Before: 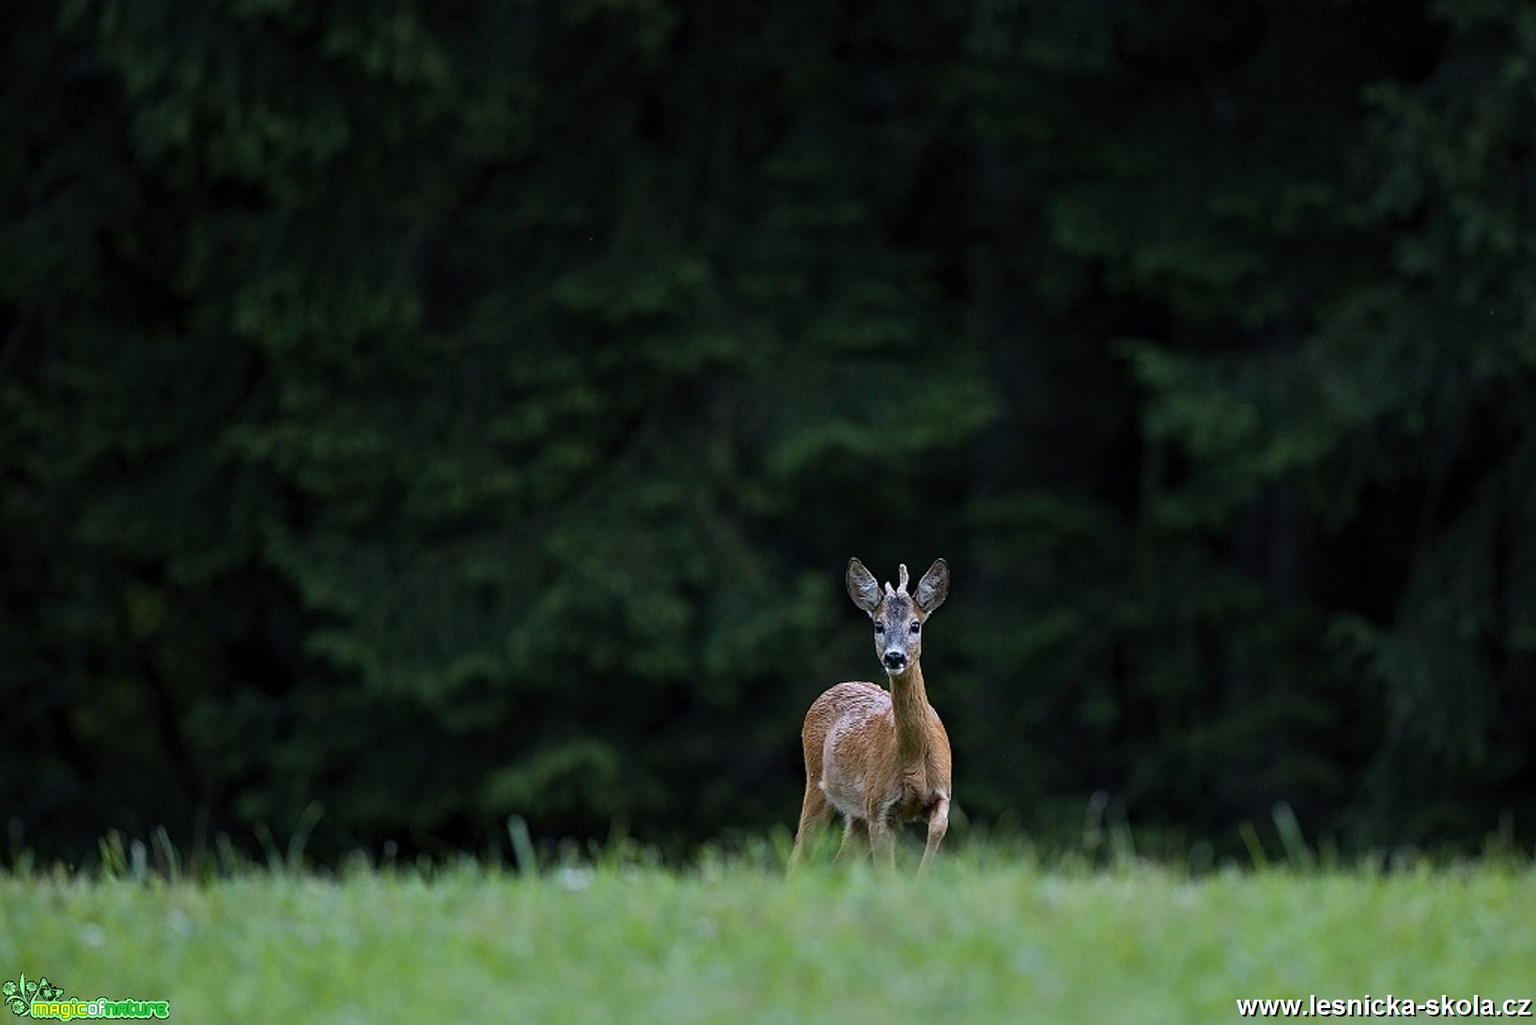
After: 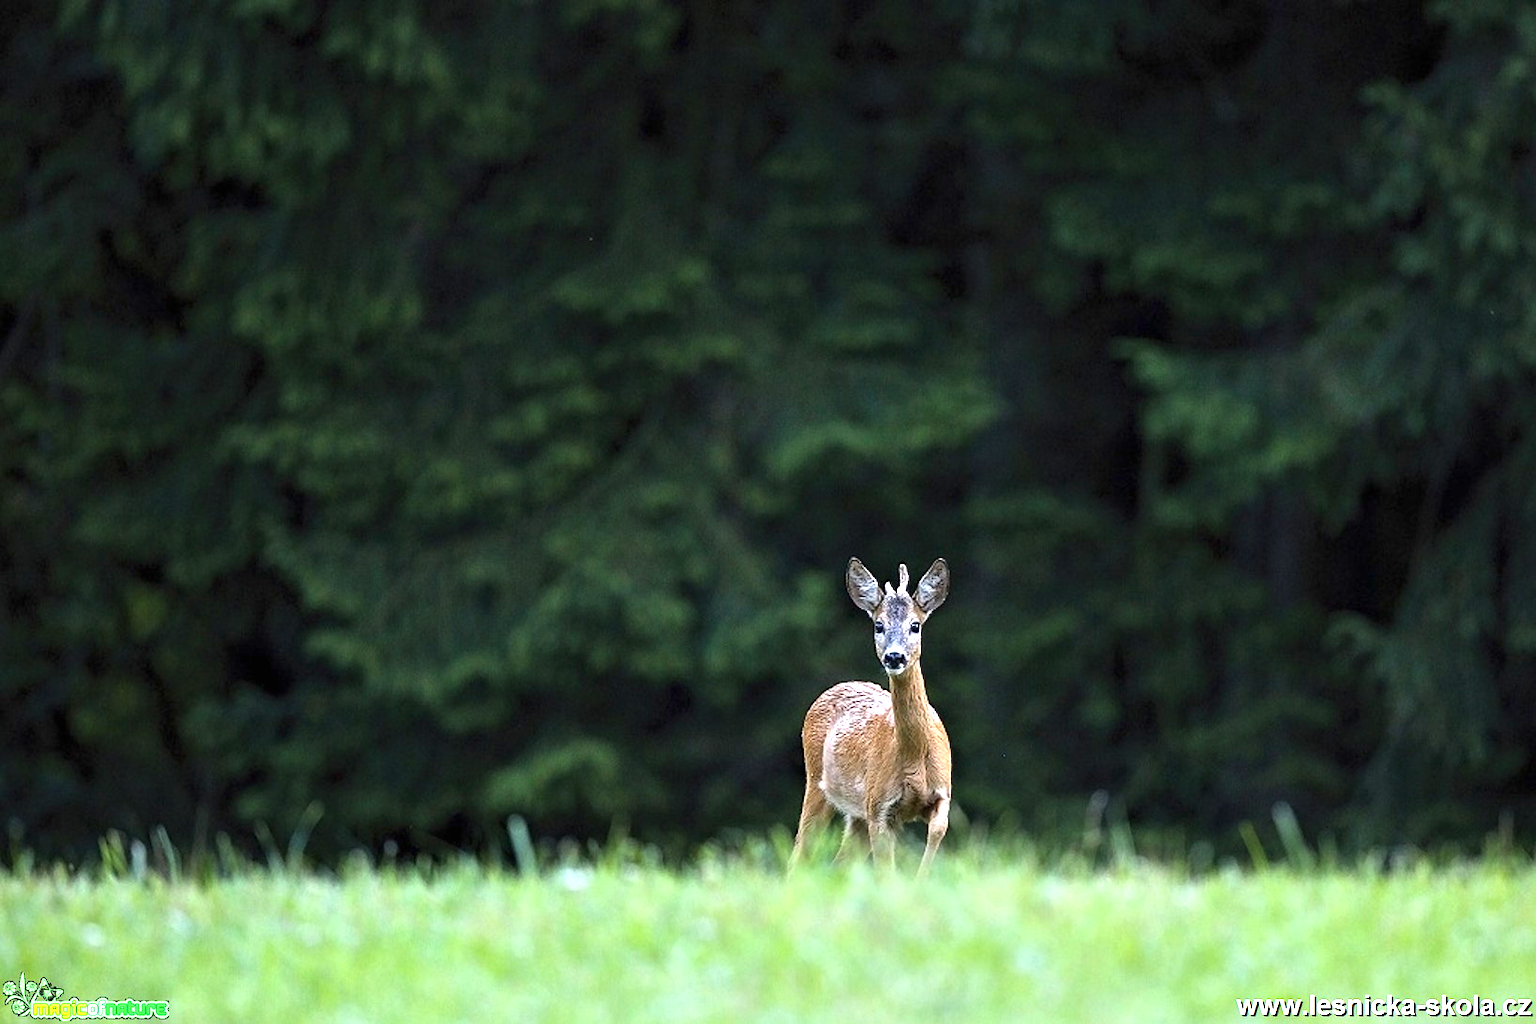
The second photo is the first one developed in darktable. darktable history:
exposure: black level correction 0, exposure 1.45 EV, compensate exposure bias true, compensate highlight preservation false
